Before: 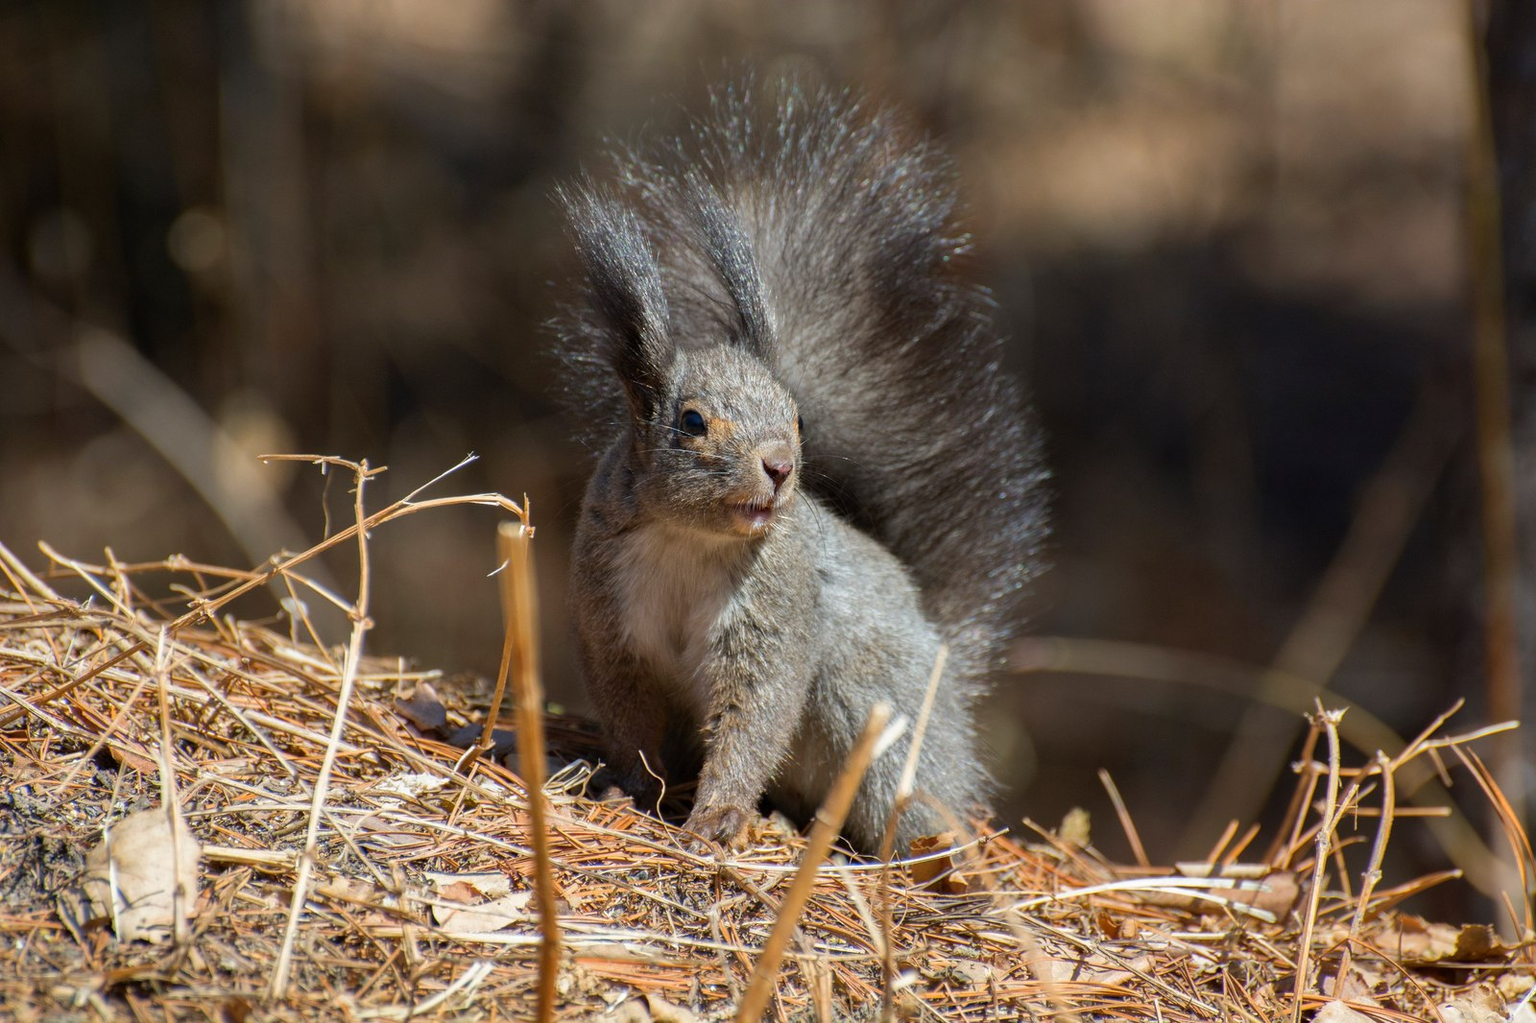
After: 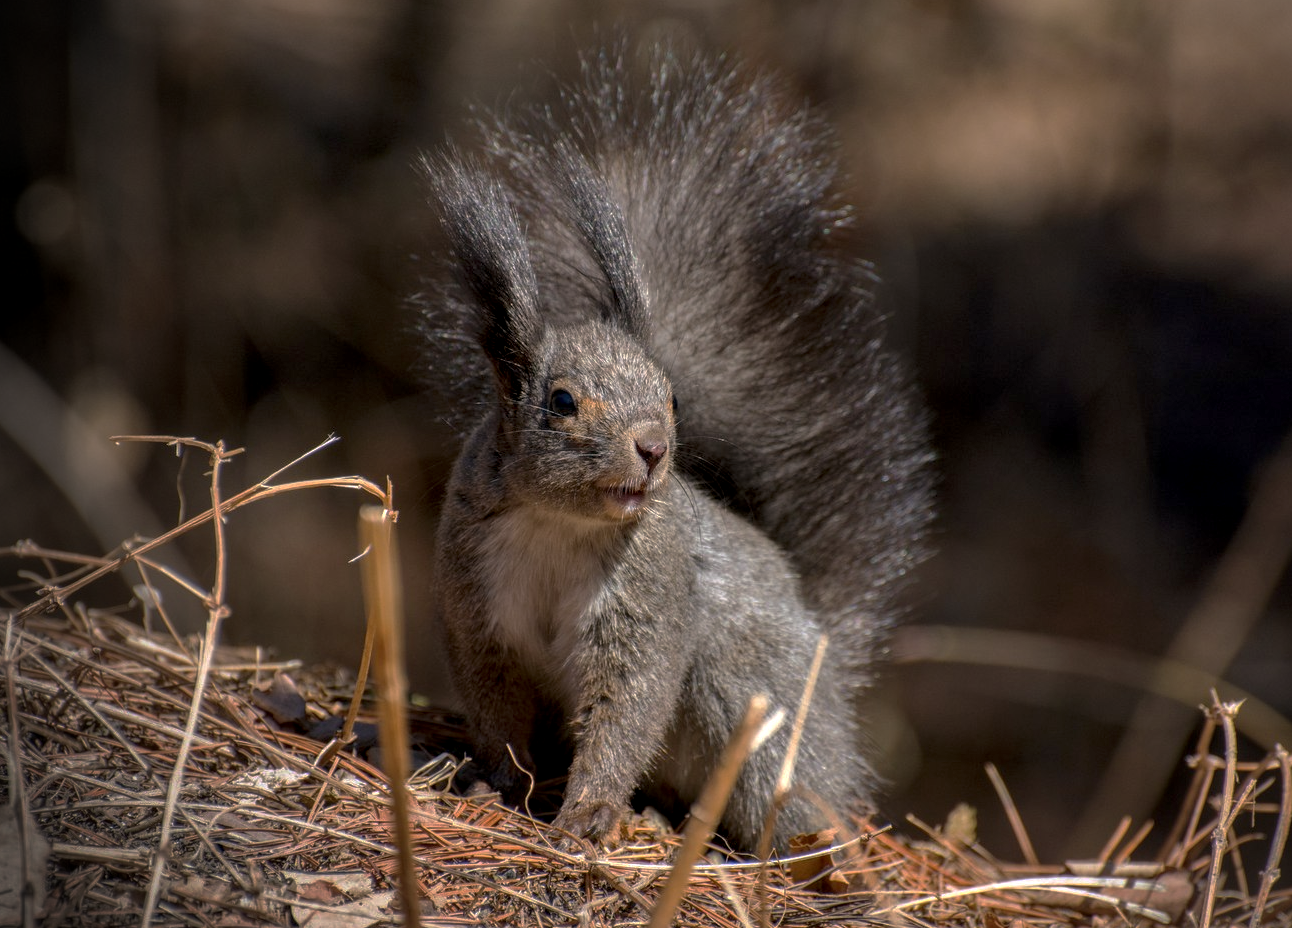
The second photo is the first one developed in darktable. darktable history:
base curve: curves: ch0 [(0, 0) (0.826, 0.587) (1, 1)], preserve colors none
local contrast: highlights 61%, detail 143%, midtone range 0.431
vignetting: fall-off radius 60.56%, brightness -0.884, center (0.219, -0.235)
color correction: highlights a* 7.13, highlights b* 4.42
exposure: exposure 0.074 EV, compensate exposure bias true, compensate highlight preservation false
crop: left 9.968%, top 3.594%, right 9.22%, bottom 9.294%
